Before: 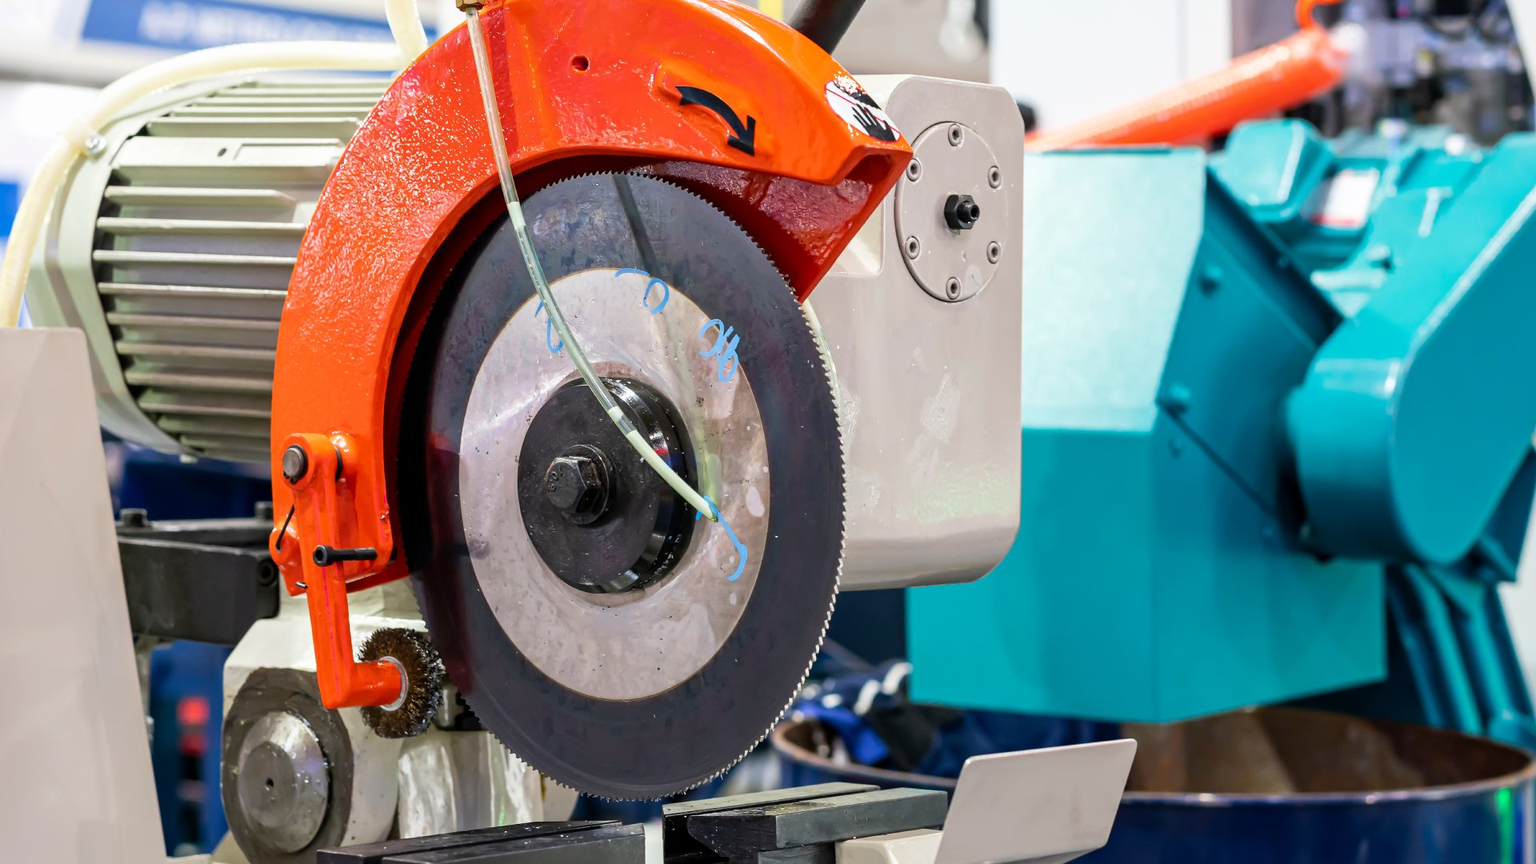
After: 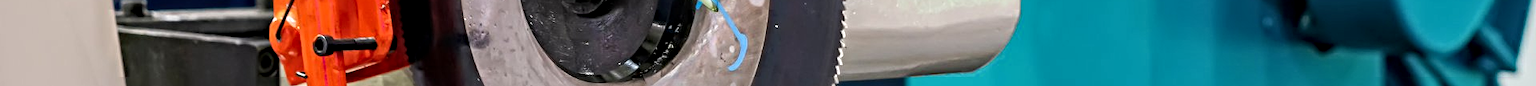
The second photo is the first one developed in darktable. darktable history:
sharpen: radius 4.883
crop and rotate: top 59.084%, bottom 30.916%
local contrast: detail 130%
